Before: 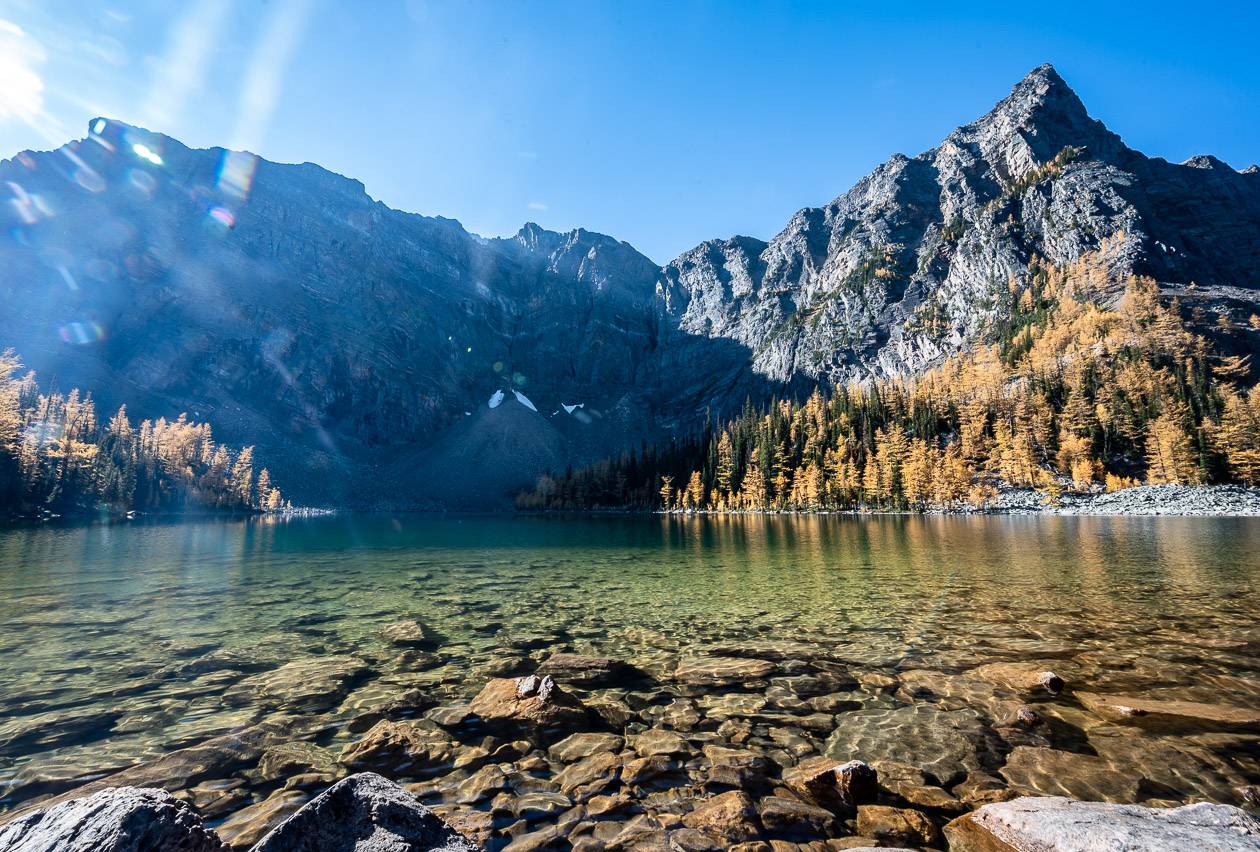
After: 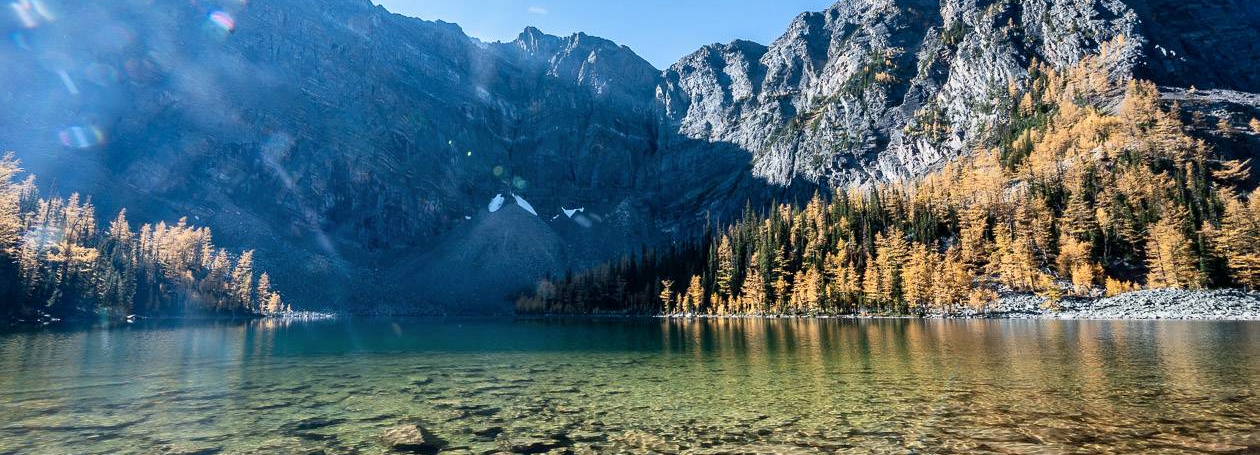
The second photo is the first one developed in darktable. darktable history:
crop and rotate: top 23.043%, bottom 23.437%
shadows and highlights: shadows 49, highlights -41, soften with gaussian
exposure: compensate highlight preservation false
